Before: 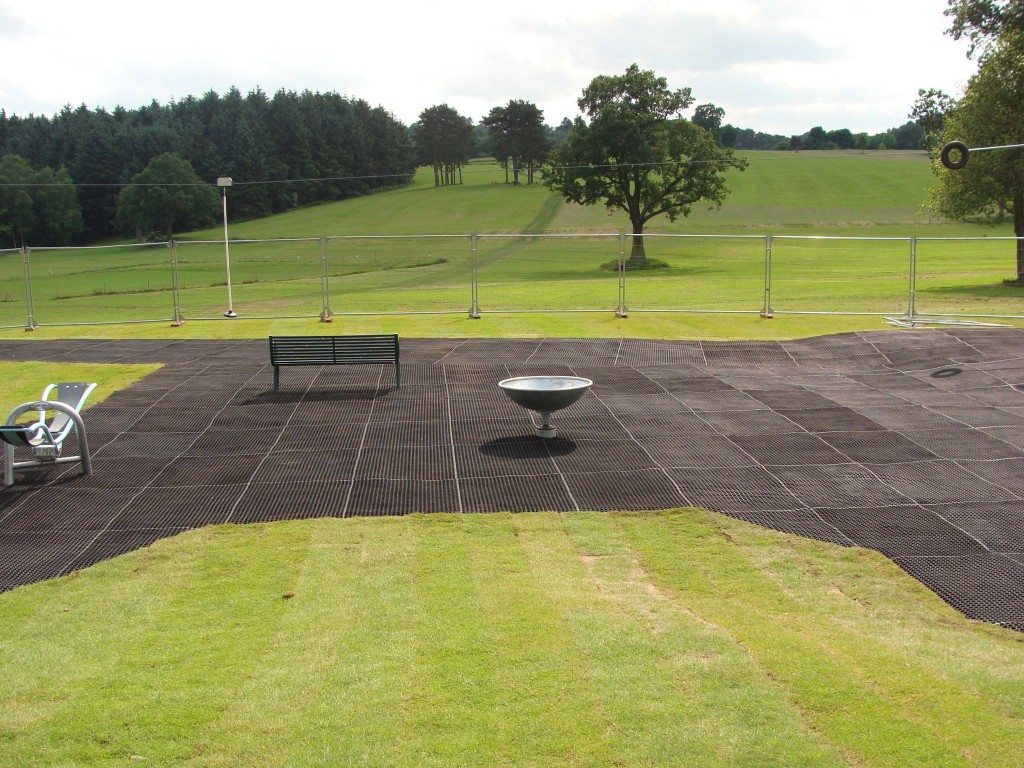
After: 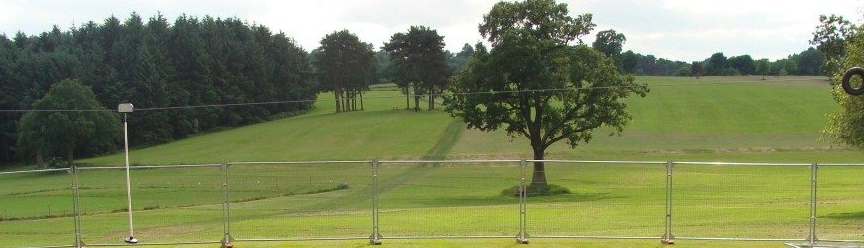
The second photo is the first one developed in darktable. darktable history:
crop and rotate: left 9.67%, top 9.654%, right 5.875%, bottom 57.926%
